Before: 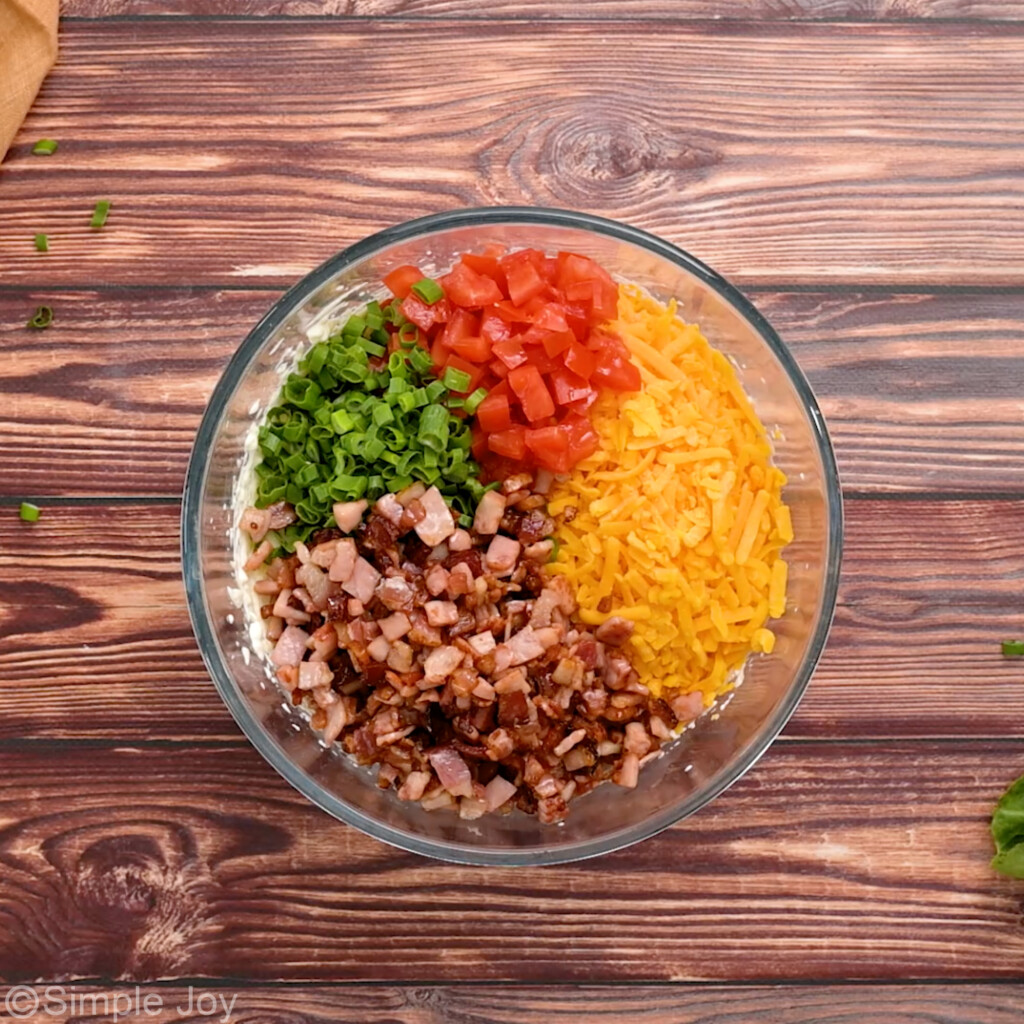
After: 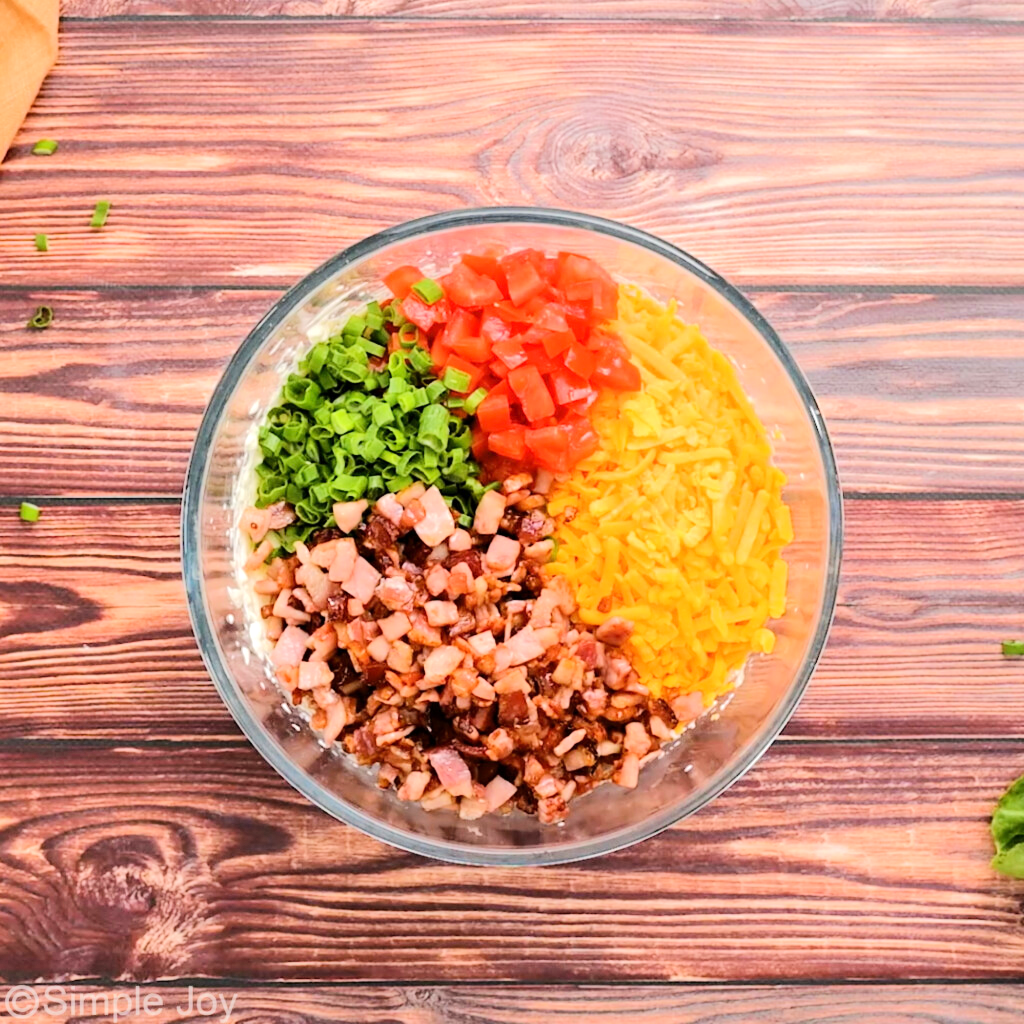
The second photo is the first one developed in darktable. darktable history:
tone equalizer: -7 EV 0.155 EV, -6 EV 0.582 EV, -5 EV 1.11 EV, -4 EV 1.3 EV, -3 EV 1.17 EV, -2 EV 0.6 EV, -1 EV 0.168 EV, edges refinement/feathering 500, mask exposure compensation -1.57 EV, preserve details no
